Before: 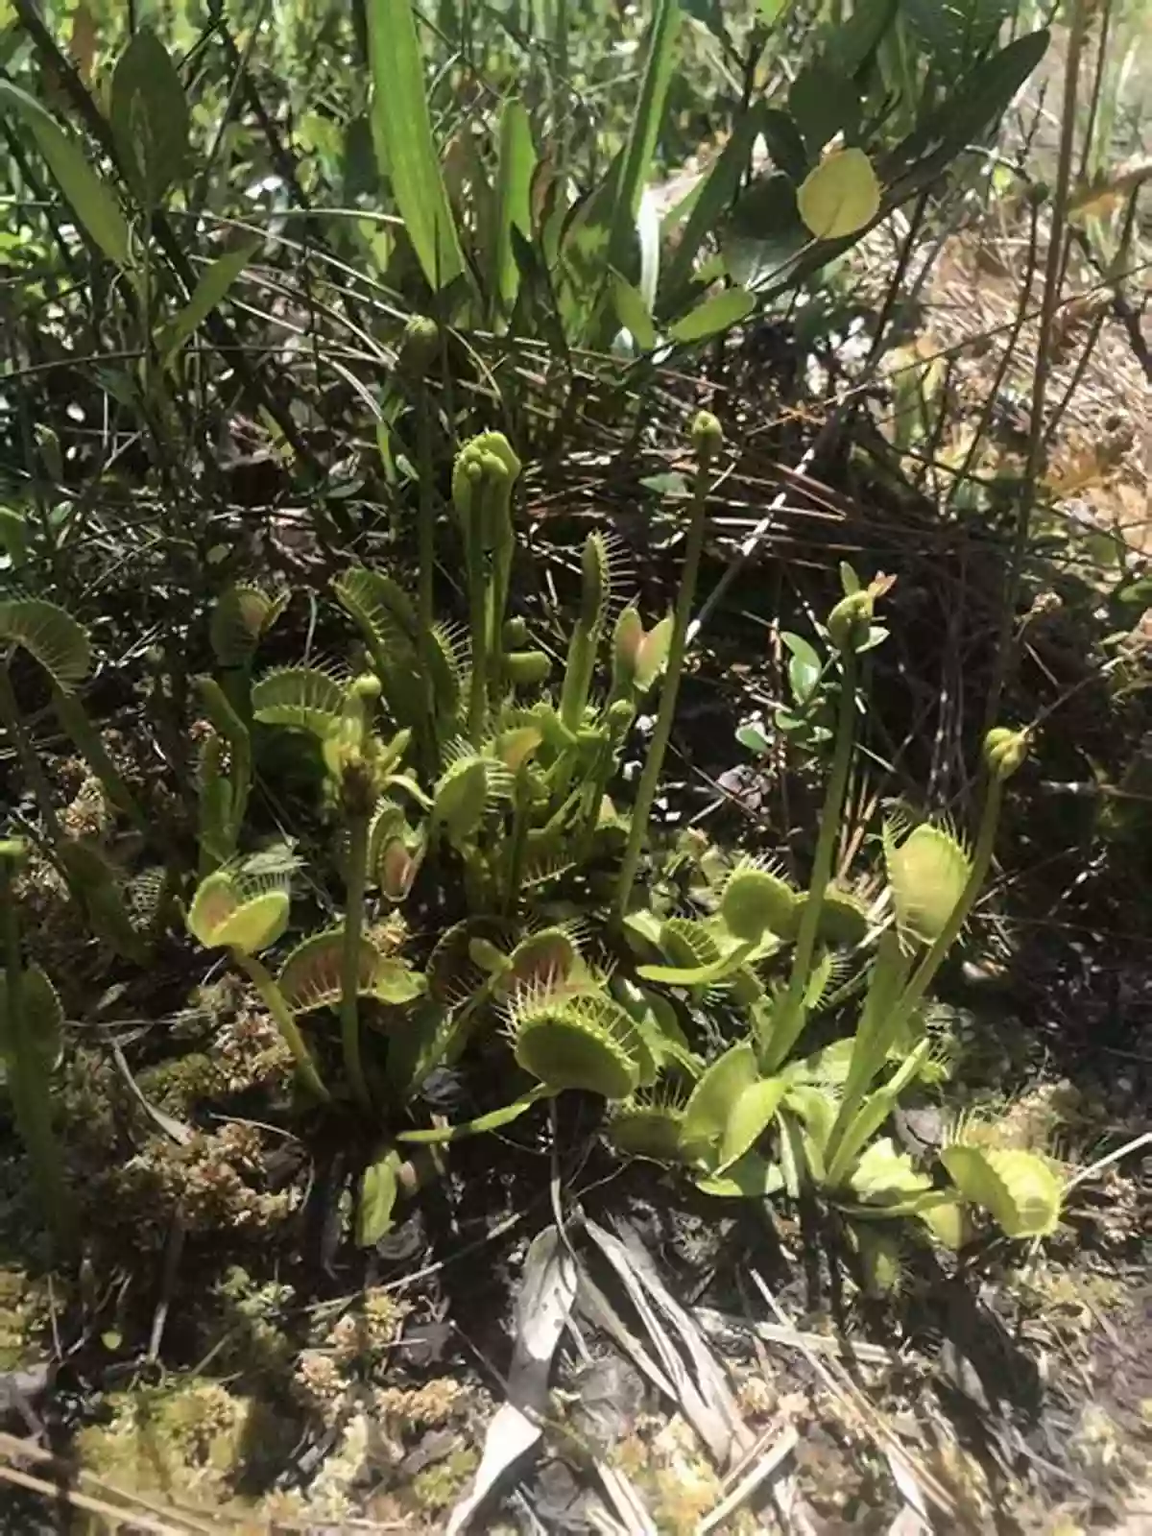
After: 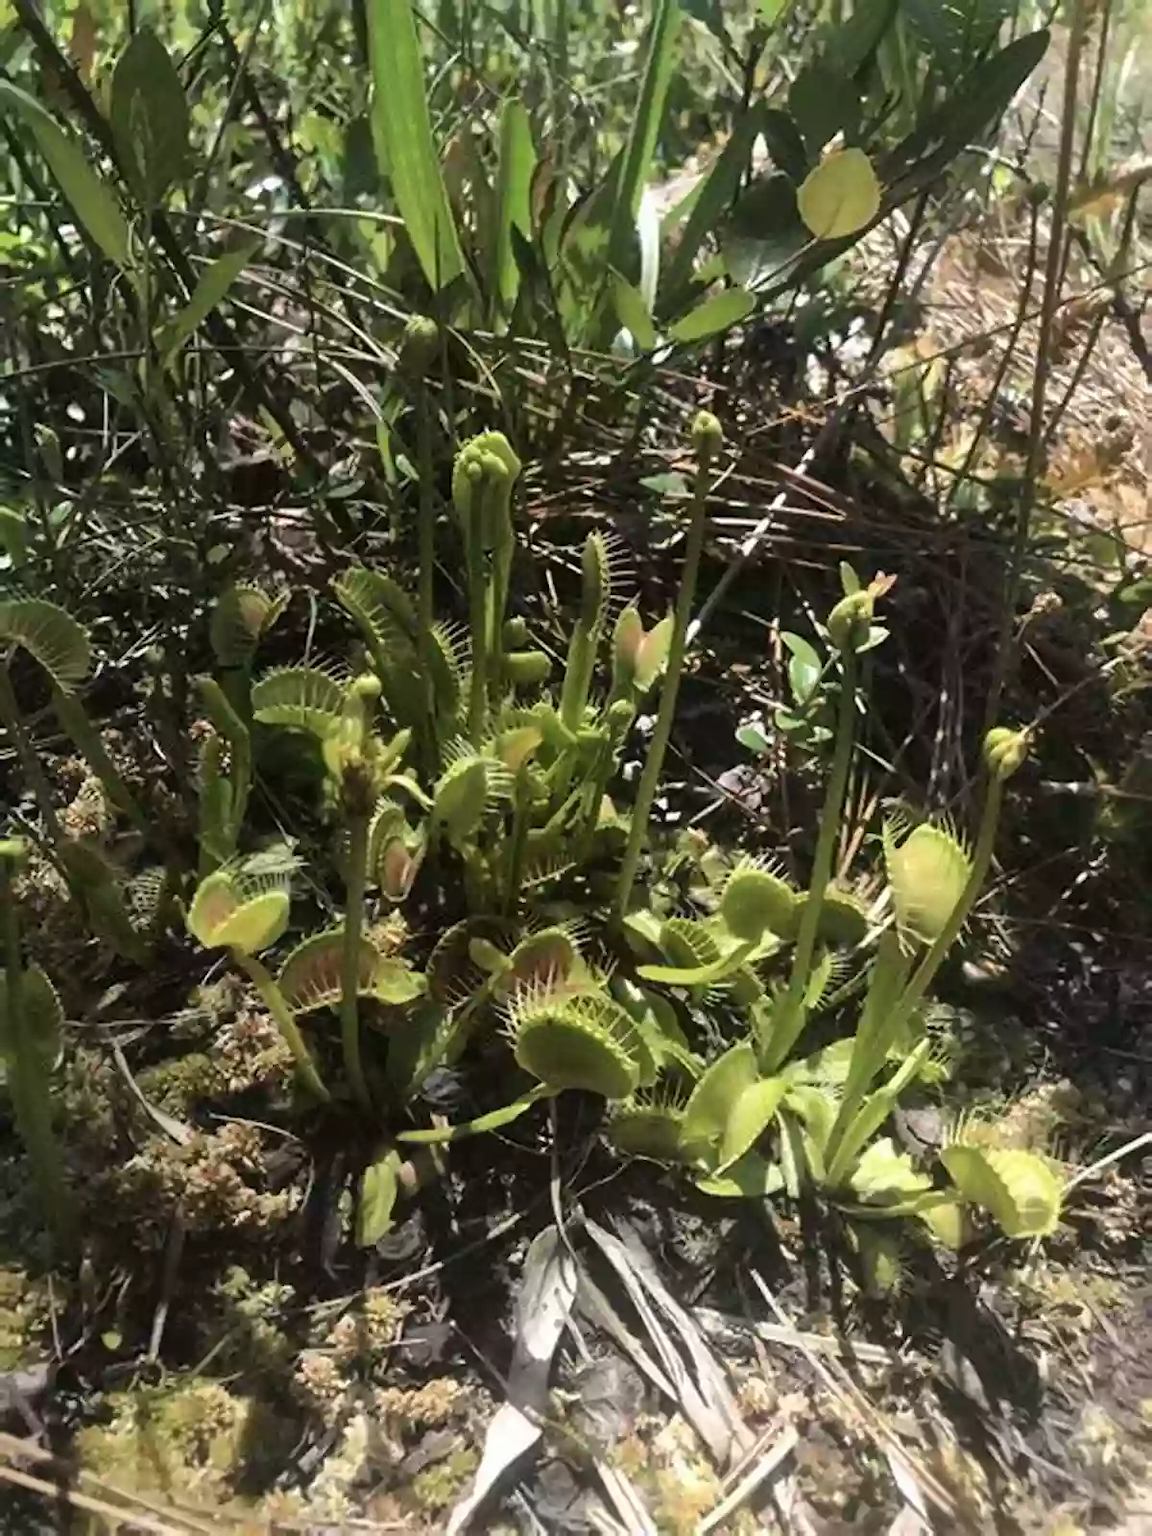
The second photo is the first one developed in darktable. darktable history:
local contrast: mode bilateral grid, contrast 15, coarseness 36, detail 106%, midtone range 0.2
shadows and highlights: shadows 36.96, highlights -26.83, soften with gaussian
